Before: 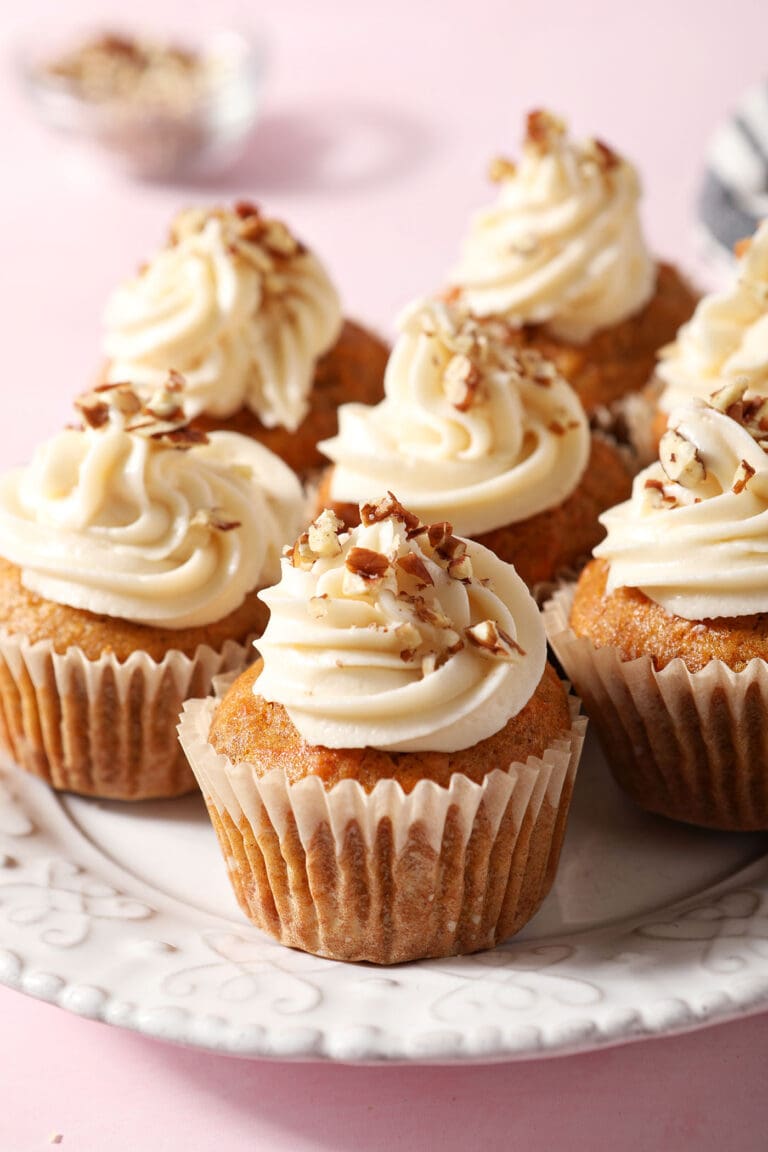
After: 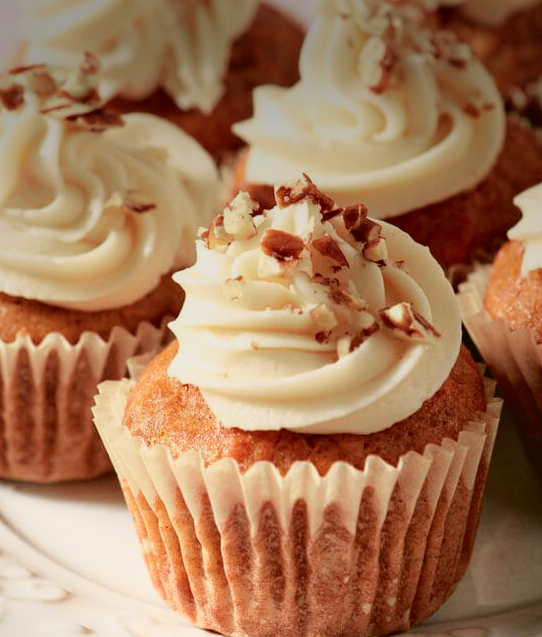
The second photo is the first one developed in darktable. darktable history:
tone curve: curves: ch0 [(0, 0.021) (0.049, 0.044) (0.152, 0.14) (0.328, 0.377) (0.473, 0.543) (0.663, 0.734) (0.84, 0.899) (1, 0.969)]; ch1 [(0, 0) (0.302, 0.331) (0.427, 0.433) (0.472, 0.47) (0.502, 0.503) (0.527, 0.524) (0.564, 0.591) (0.602, 0.632) (0.677, 0.701) (0.859, 0.885) (1, 1)]; ch2 [(0, 0) (0.33, 0.301) (0.447, 0.44) (0.487, 0.496) (0.502, 0.516) (0.535, 0.563) (0.565, 0.6) (0.618, 0.629) (1, 1)], color space Lab, independent channels, preserve colors none
white balance: emerald 1
graduated density: rotation 5.63°, offset 76.9
vignetting: fall-off start 97.52%, fall-off radius 100%, brightness -0.574, saturation 0, center (-0.027, 0.404), width/height ratio 1.368, unbound false
crop: left 11.123%, top 27.61%, right 18.3%, bottom 17.034%
